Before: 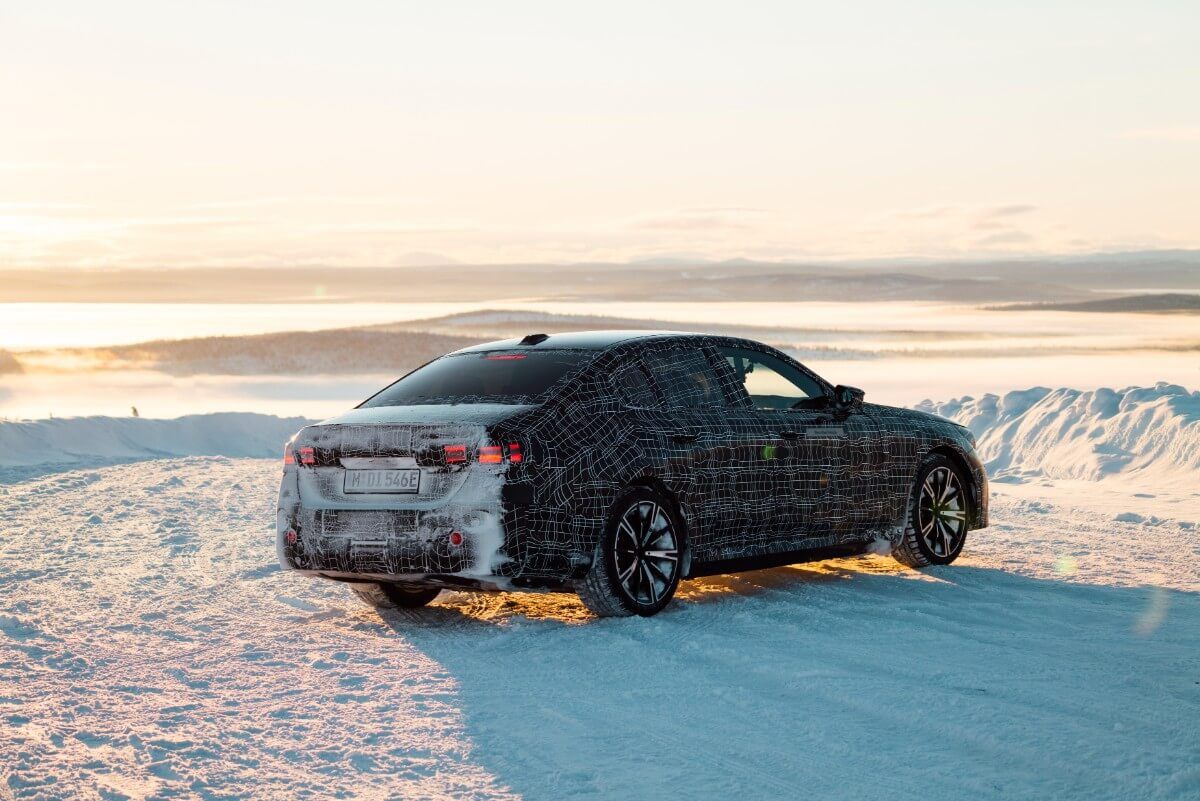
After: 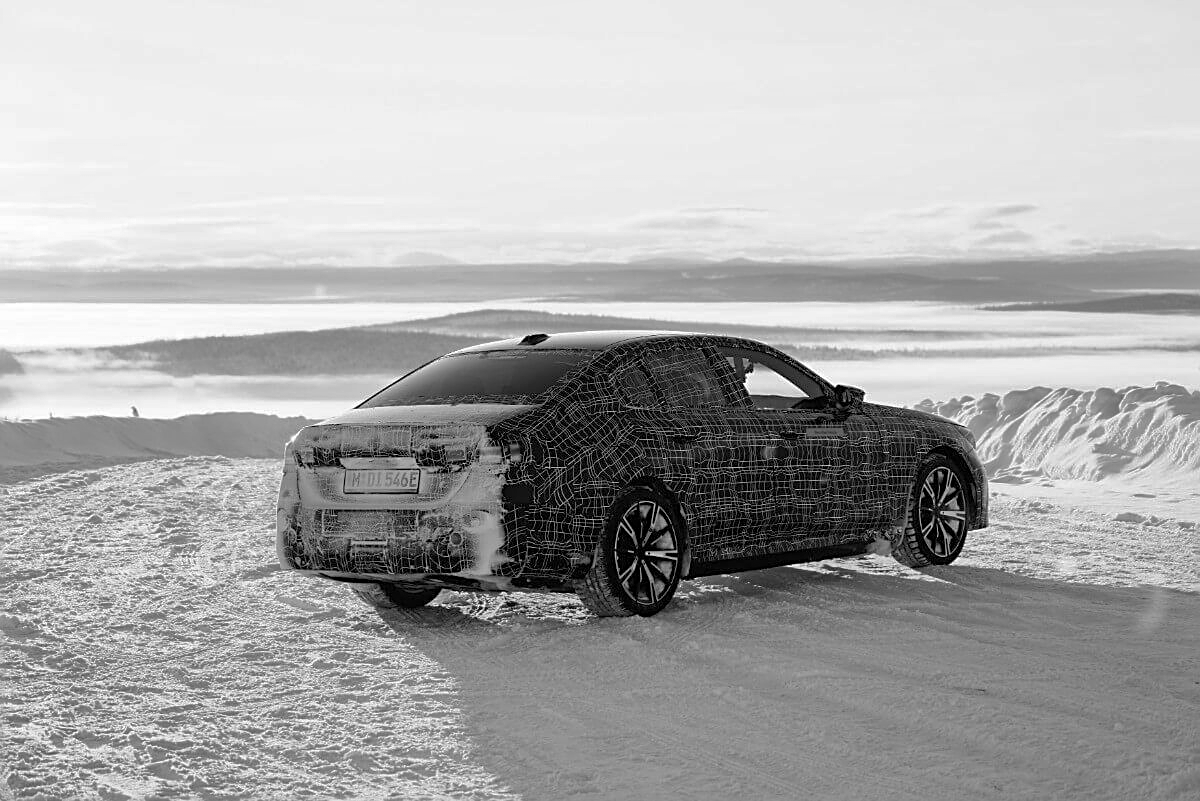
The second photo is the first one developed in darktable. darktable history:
sharpen: on, module defaults
shadows and highlights: on, module defaults
monochrome: on, module defaults
